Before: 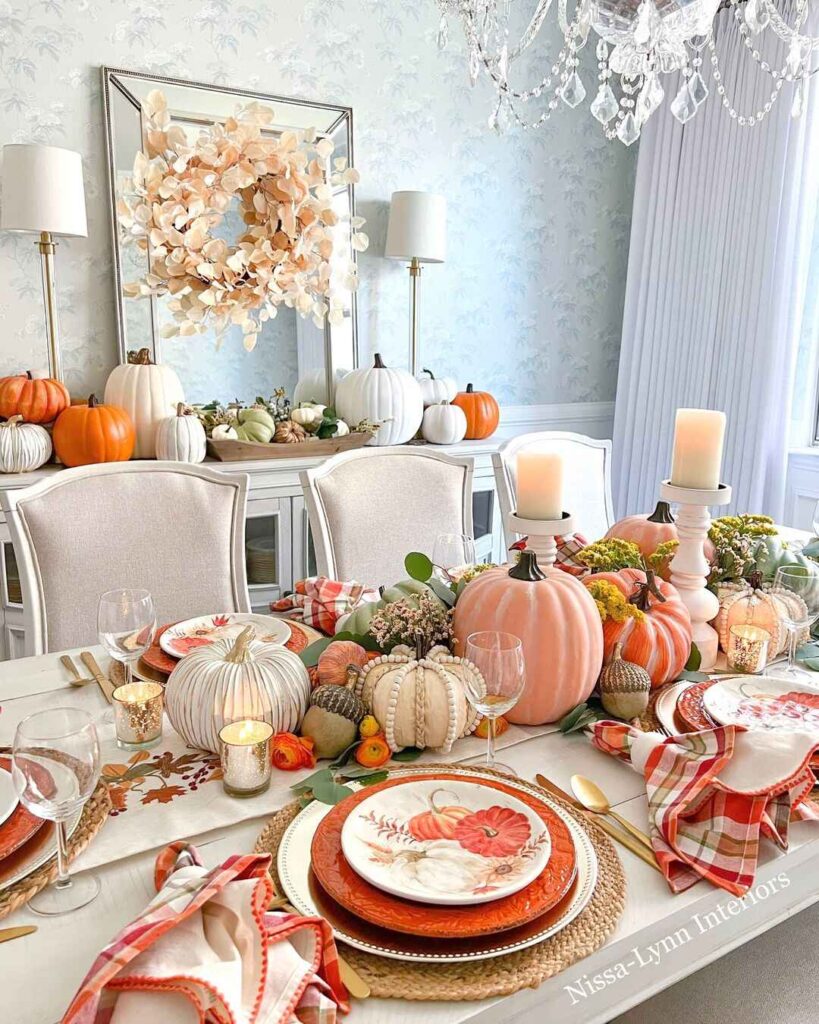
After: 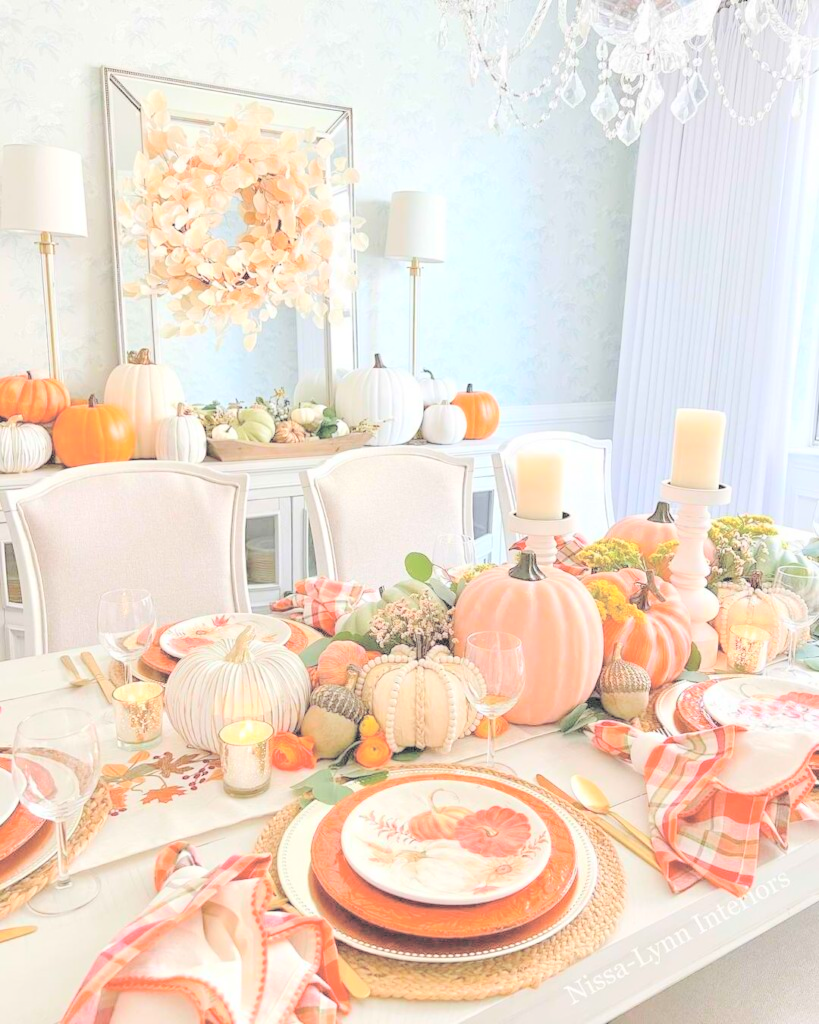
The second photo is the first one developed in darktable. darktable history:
tone equalizer: -7 EV 0.125 EV
contrast brightness saturation: brightness 0.998
